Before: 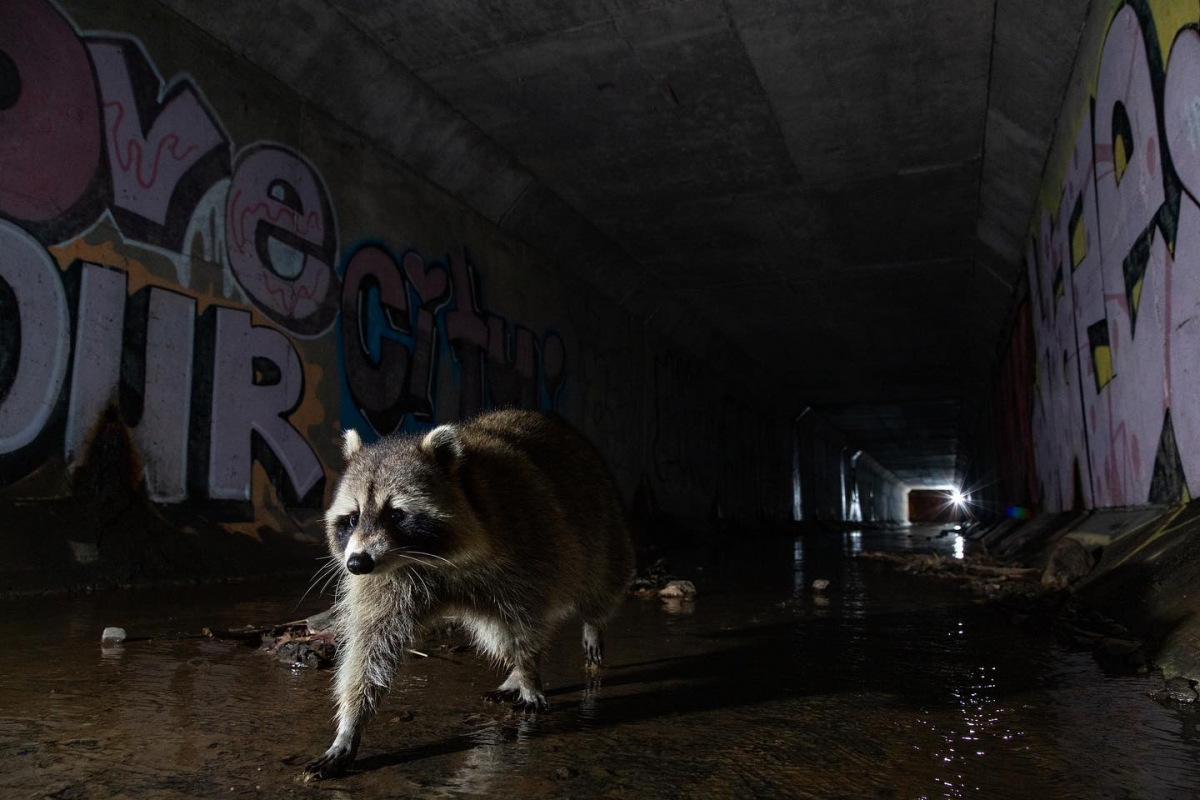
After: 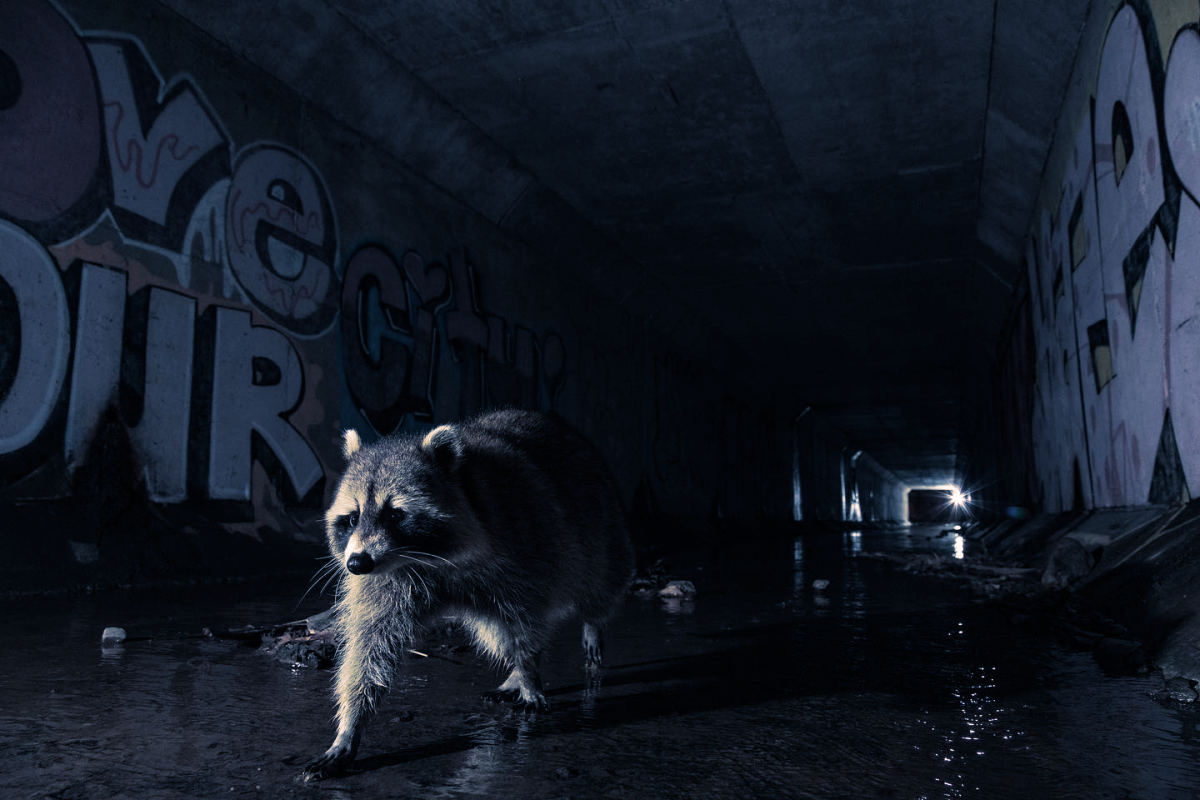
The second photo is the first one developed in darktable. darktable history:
split-toning: shadows › hue 226.8°, shadows › saturation 0.56, highlights › hue 28.8°, balance -40, compress 0%
color balance: output saturation 120%
